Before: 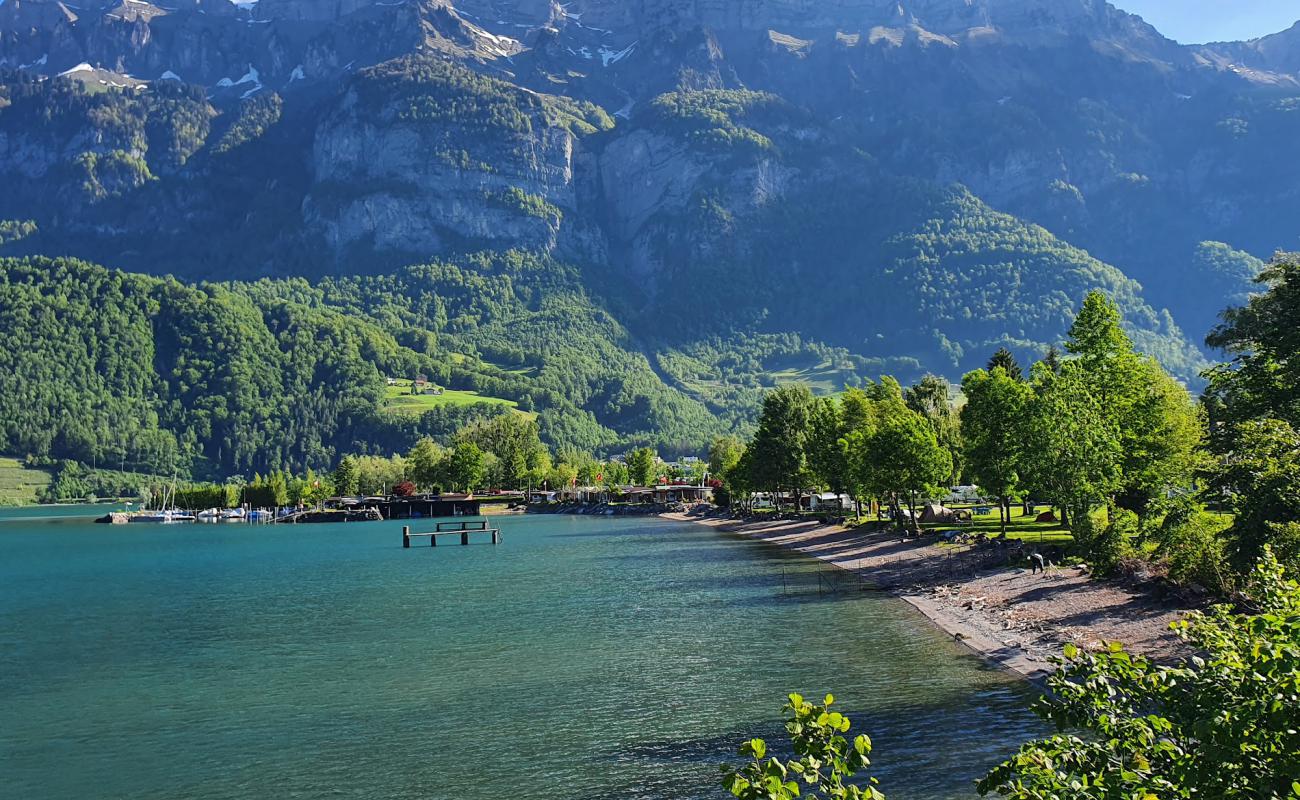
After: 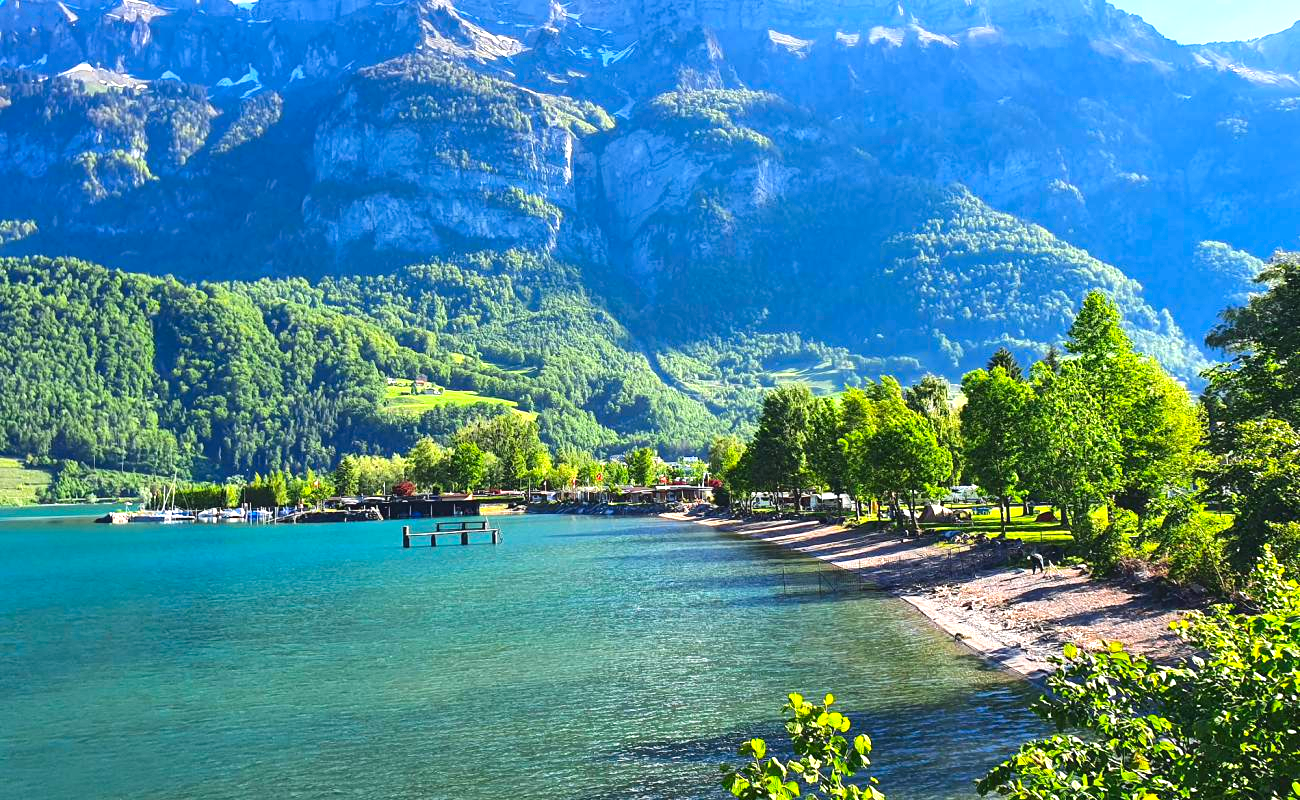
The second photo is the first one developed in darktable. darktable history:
color correction: highlights b* 0.039, saturation 1.3
exposure: black level correction -0.002, exposure 1.114 EV, compensate exposure bias true, compensate highlight preservation false
contrast brightness saturation: contrast 0.033, brightness -0.035
